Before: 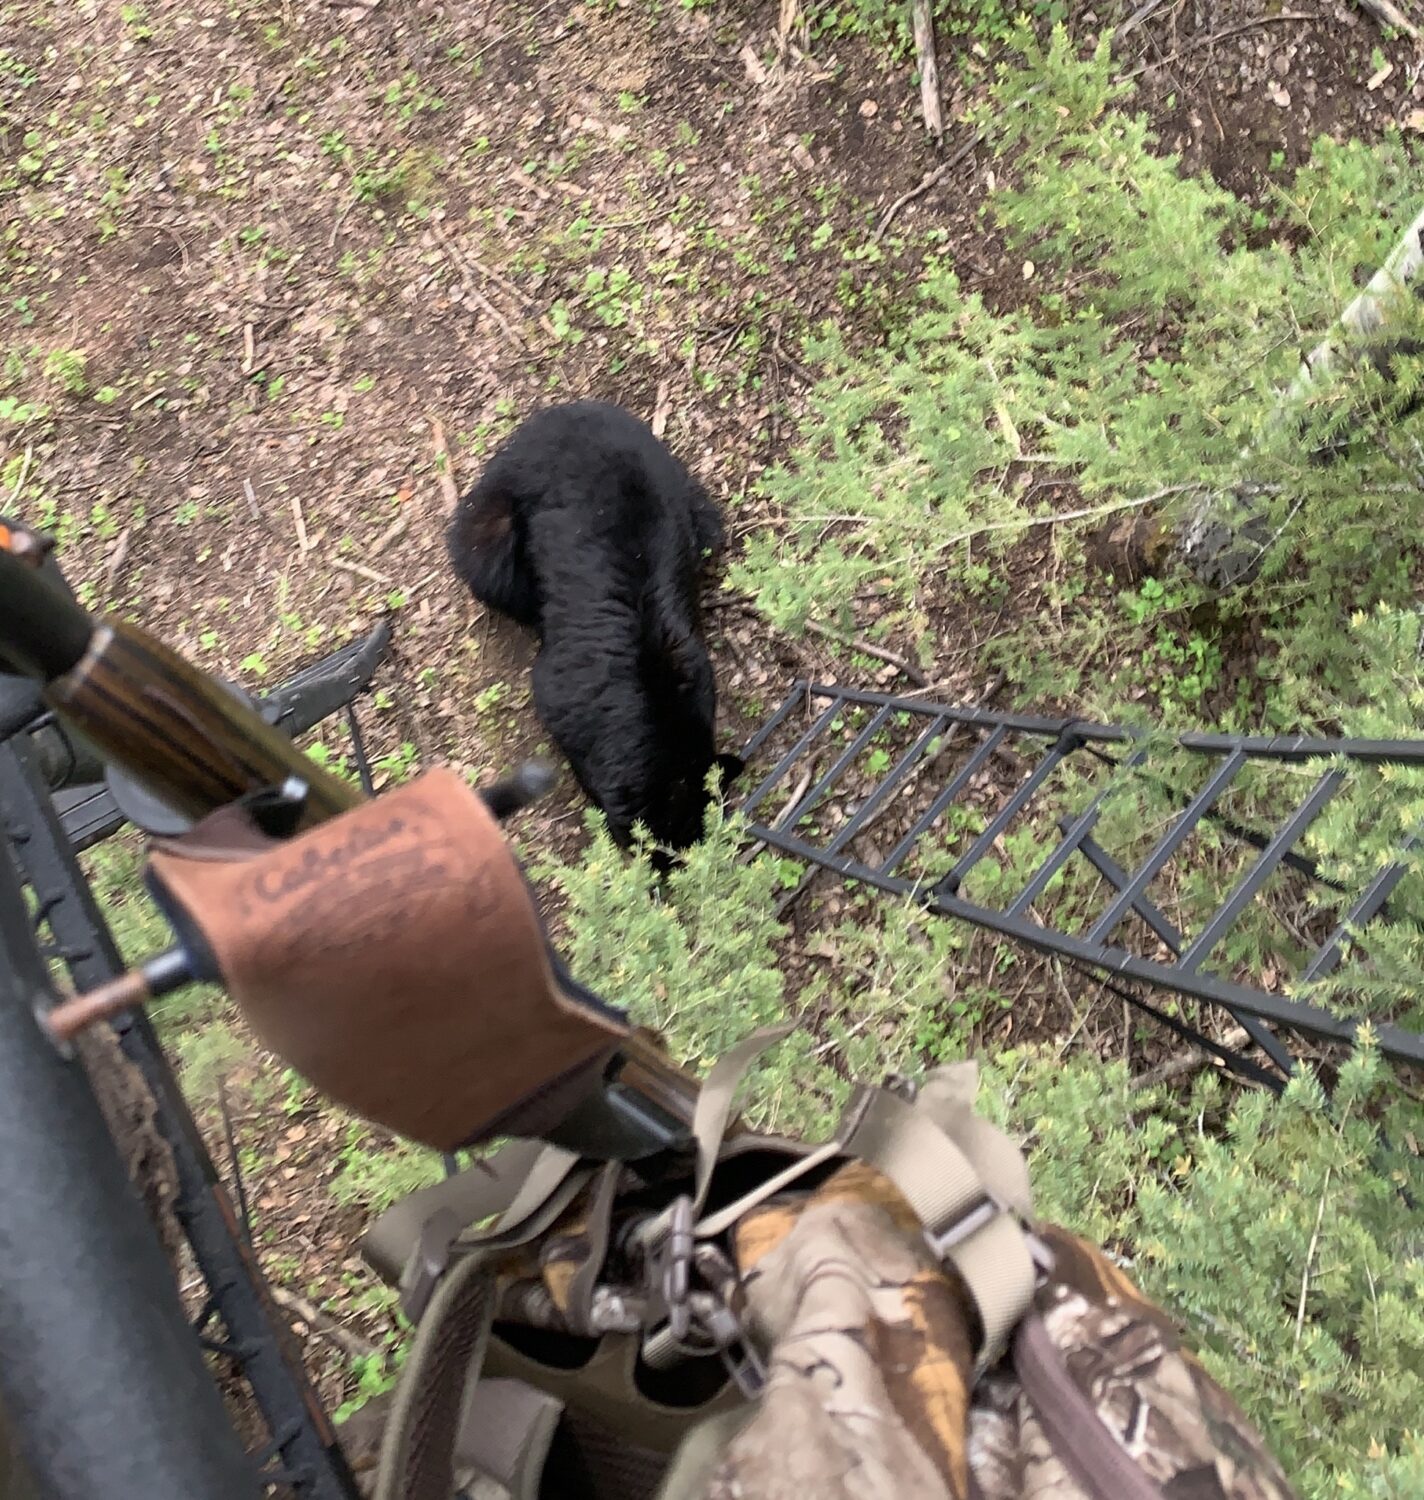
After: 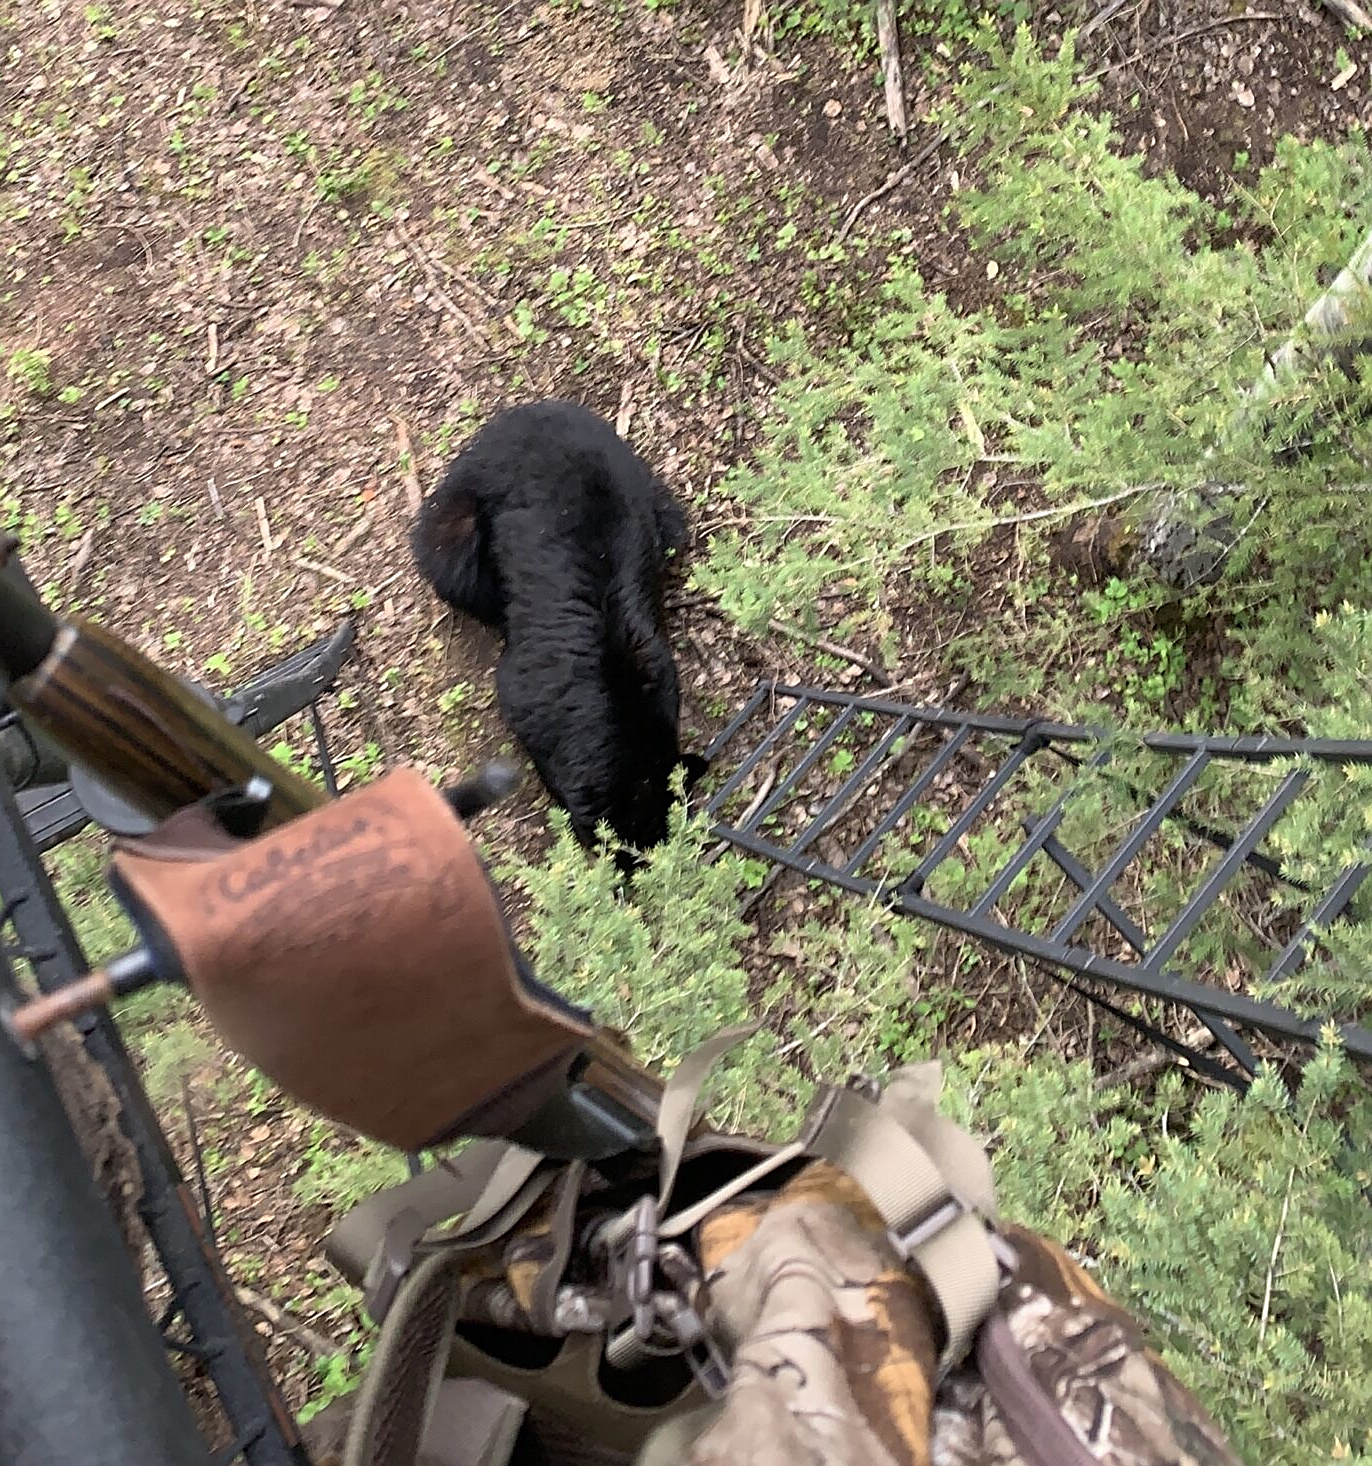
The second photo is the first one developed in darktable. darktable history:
crop and rotate: left 2.536%, right 1.107%, bottom 2.246%
sharpen: on, module defaults
